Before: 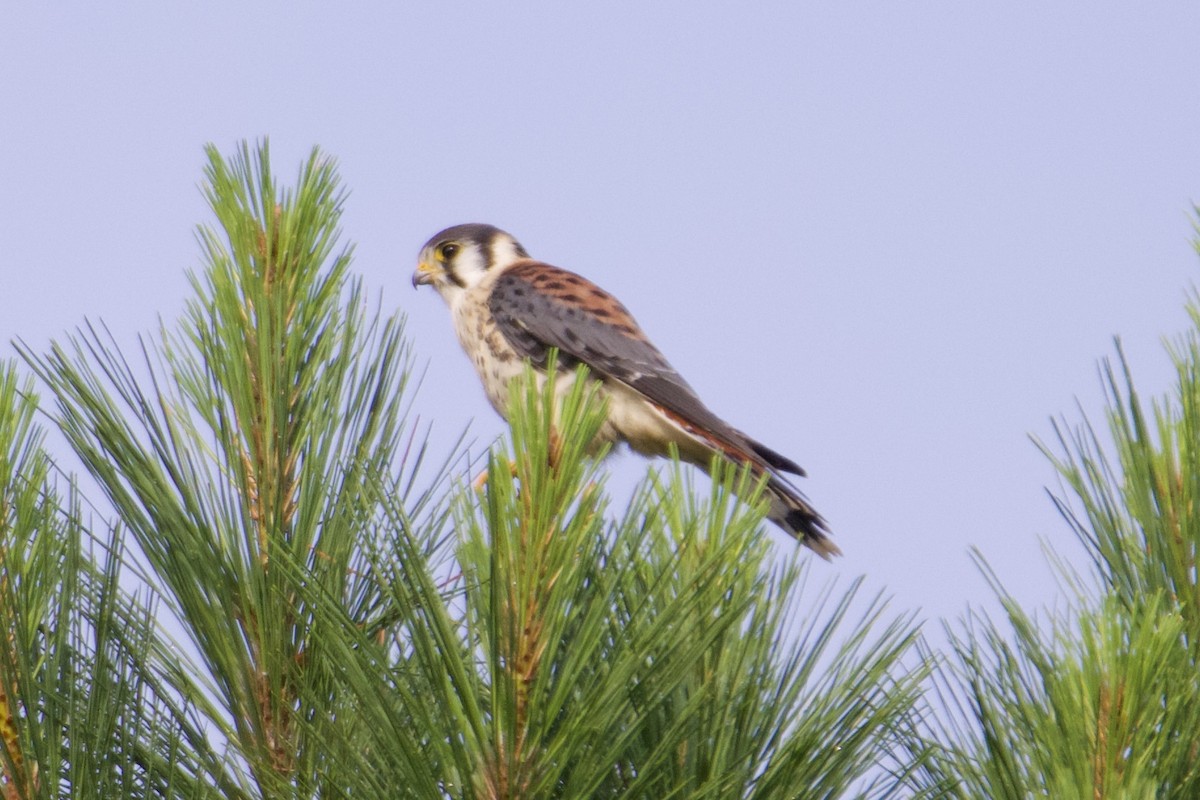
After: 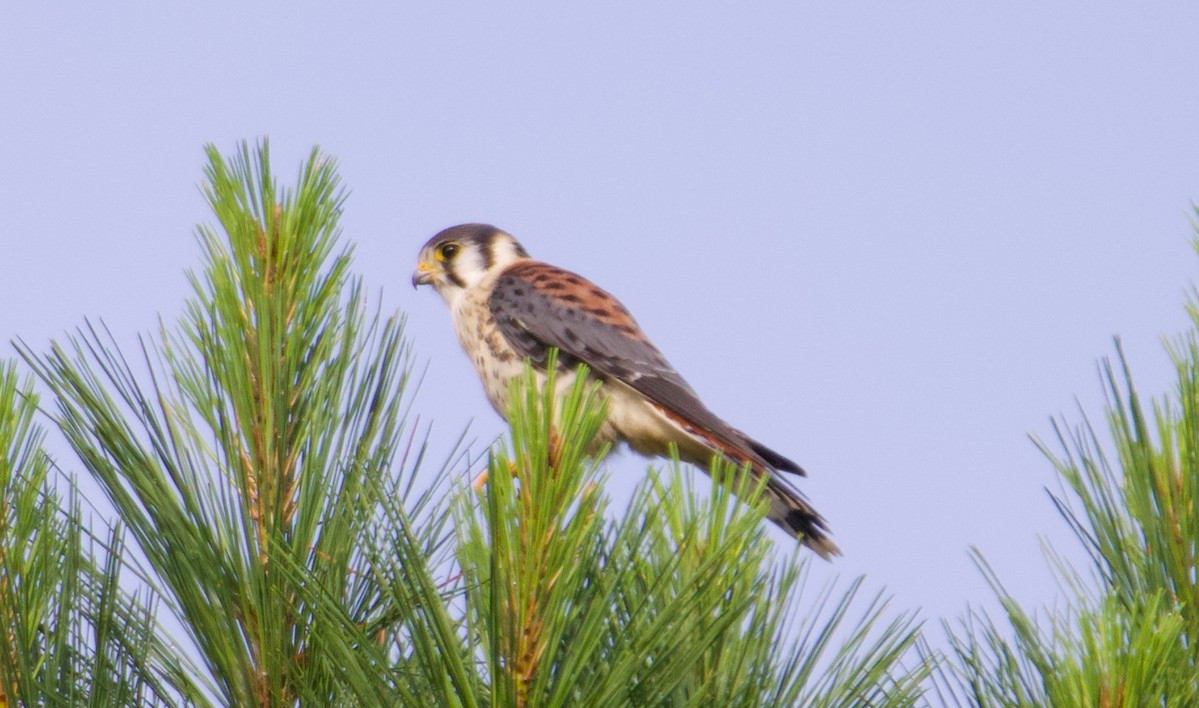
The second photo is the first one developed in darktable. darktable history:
crop and rotate: top 0%, bottom 11.481%
